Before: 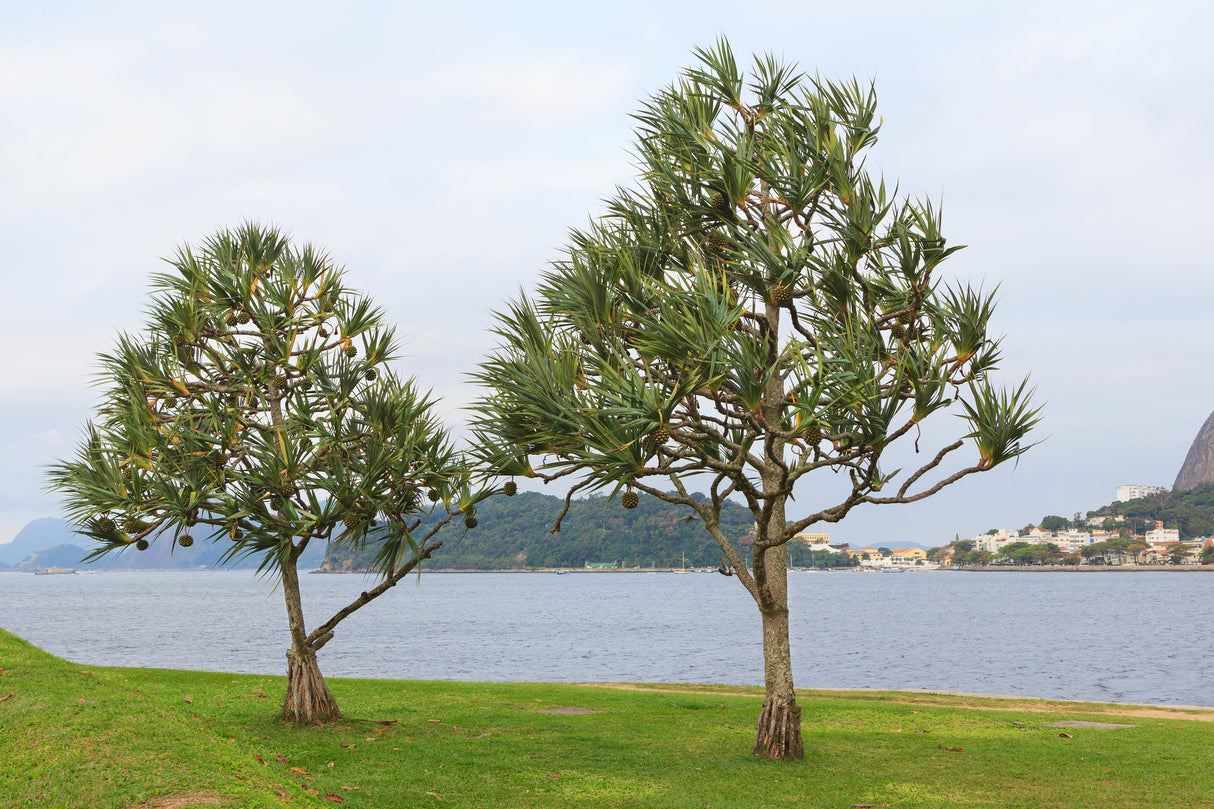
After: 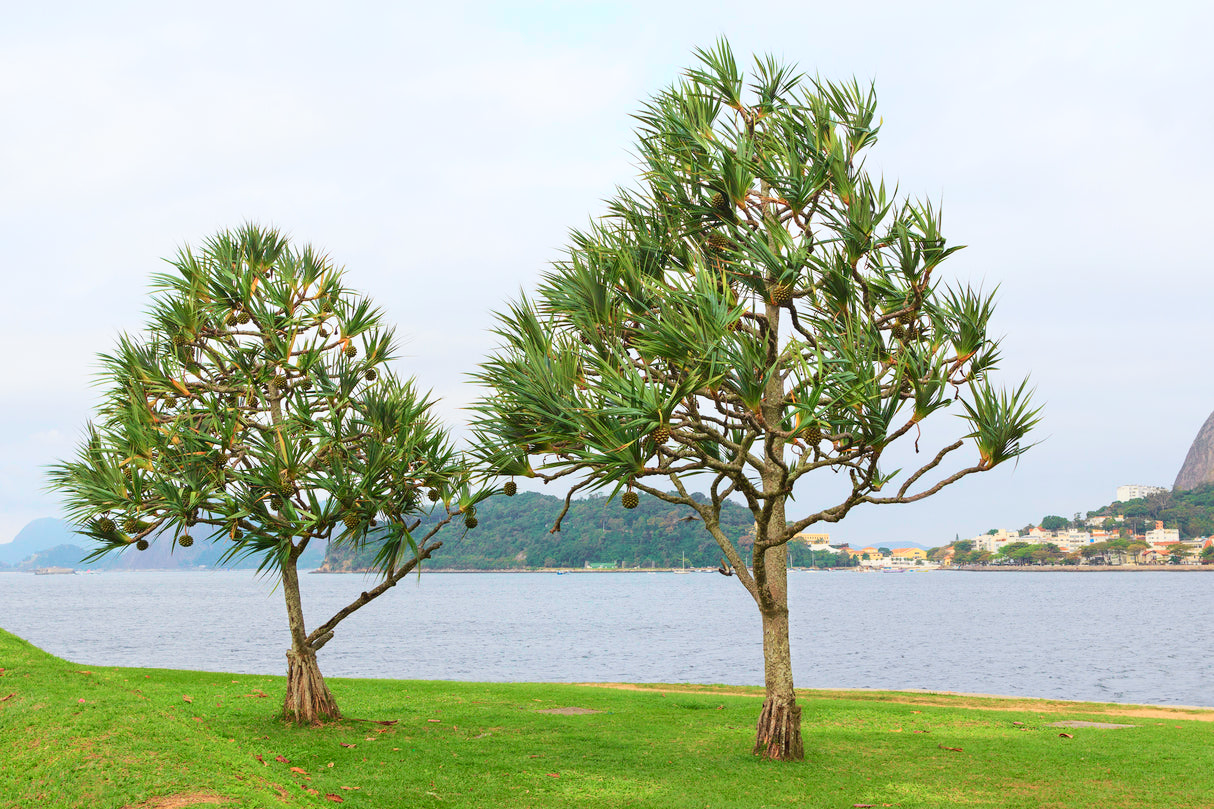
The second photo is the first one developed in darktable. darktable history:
tone curve: curves: ch0 [(0, 0) (0.051, 0.047) (0.102, 0.099) (0.228, 0.262) (0.446, 0.527) (0.695, 0.778) (0.908, 0.946) (1, 1)]; ch1 [(0, 0) (0.339, 0.298) (0.402, 0.363) (0.453, 0.413) (0.485, 0.469) (0.494, 0.493) (0.504, 0.501) (0.525, 0.533) (0.563, 0.591) (0.597, 0.631) (1, 1)]; ch2 [(0, 0) (0.48, 0.48) (0.504, 0.5) (0.539, 0.554) (0.59, 0.628) (0.642, 0.682) (0.824, 0.815) (1, 1)], color space Lab, independent channels, preserve colors none
